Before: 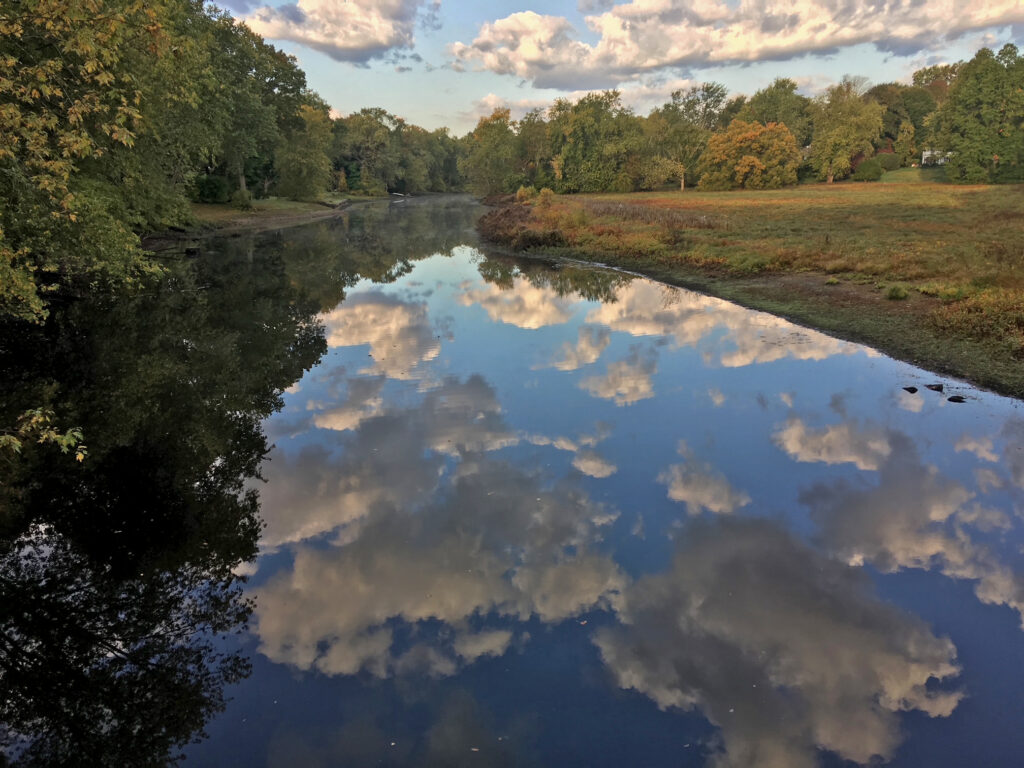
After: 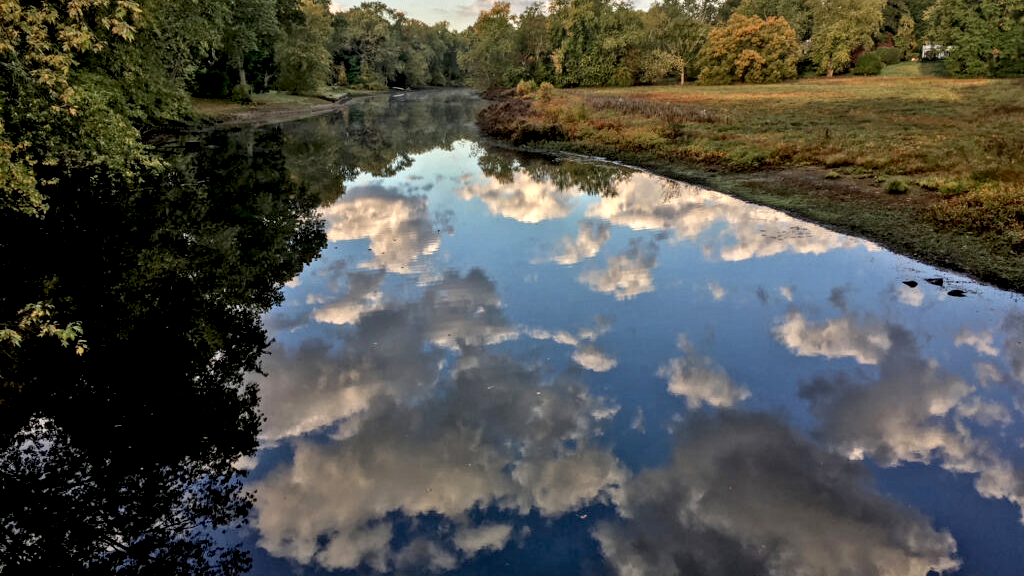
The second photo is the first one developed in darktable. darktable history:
crop: top 13.819%, bottom 11.169%
exposure: black level correction 0.012, compensate highlight preservation false
local contrast: highlights 60%, shadows 60%, detail 160%
